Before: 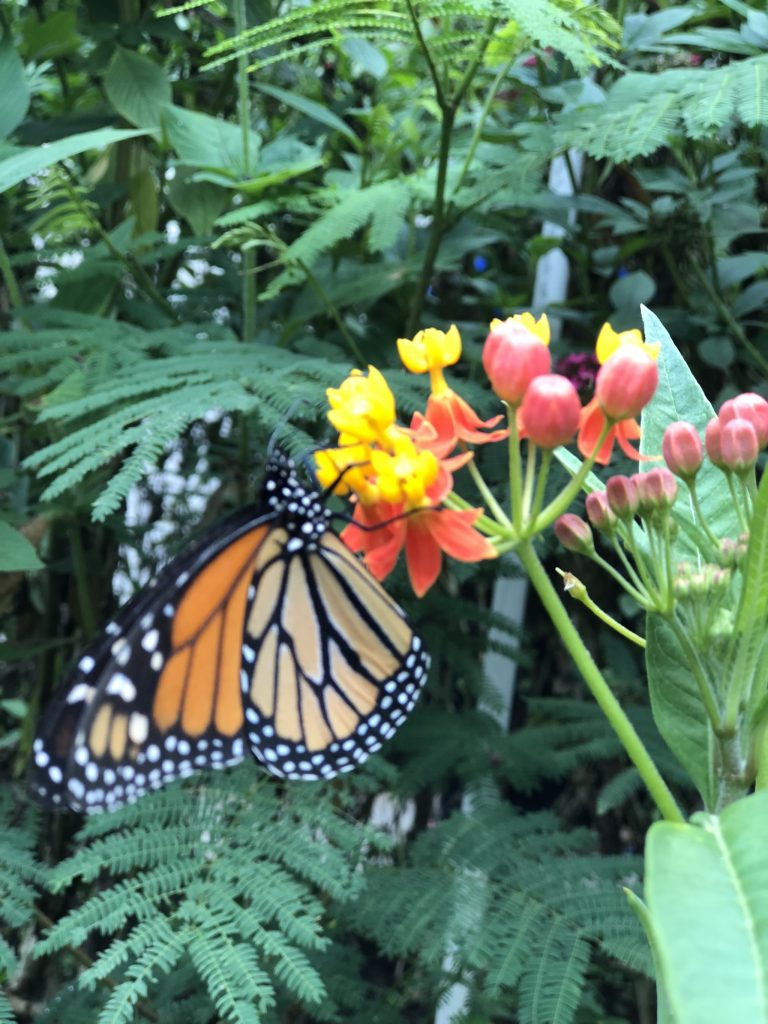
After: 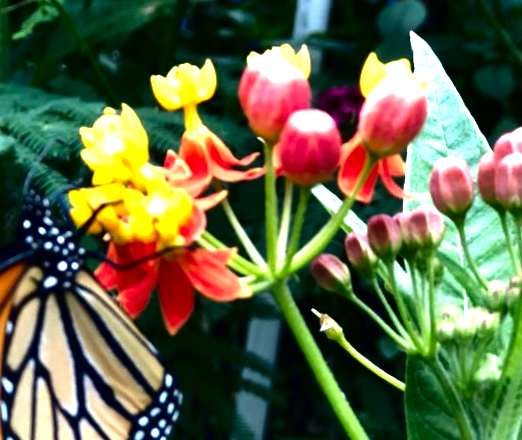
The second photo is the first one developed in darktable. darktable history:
crop and rotate: left 27.938%, top 27.046%, bottom 27.046%
exposure: black level correction 0, exposure 0.7 EV, compensate exposure bias true, compensate highlight preservation false
rotate and perspective: rotation 0.062°, lens shift (vertical) 0.115, lens shift (horizontal) -0.133, crop left 0.047, crop right 0.94, crop top 0.061, crop bottom 0.94
contrast brightness saturation: contrast 0.09, brightness -0.59, saturation 0.17
